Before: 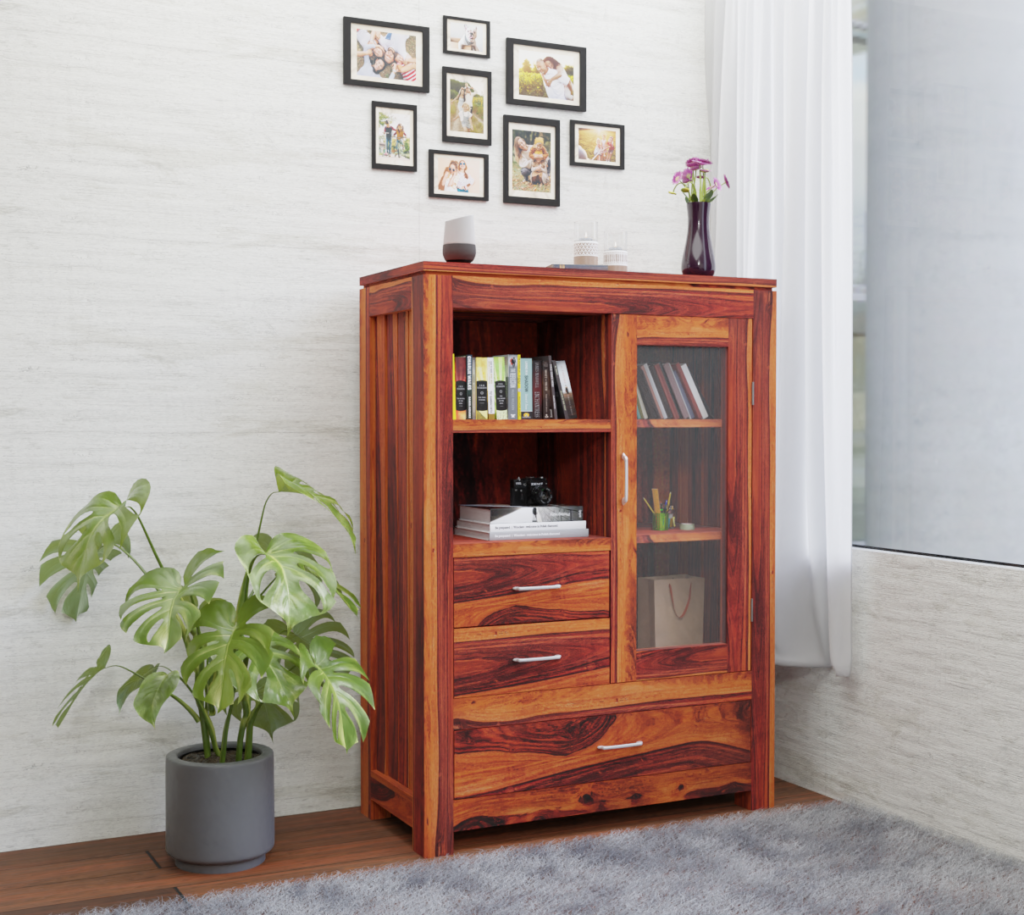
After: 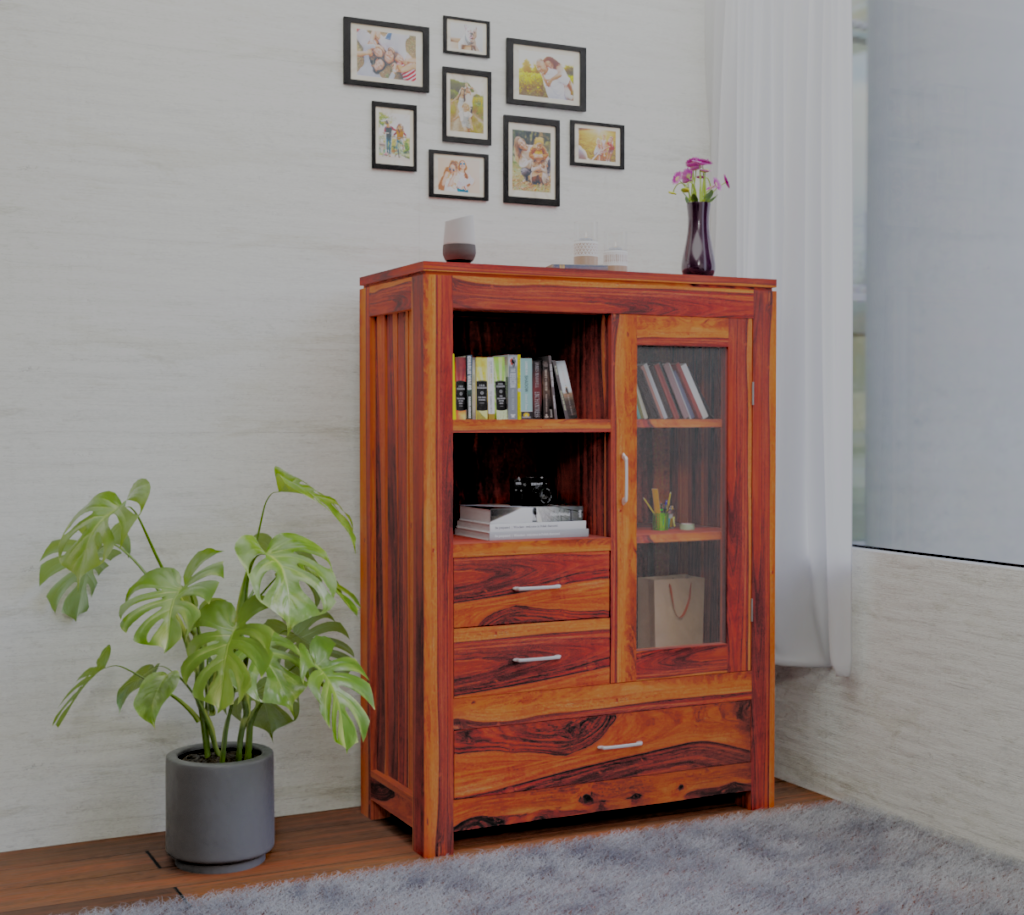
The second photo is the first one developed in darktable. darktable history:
filmic rgb: middle gray luminance 3.71%, black relative exposure -6 EV, white relative exposure 6.33 EV, dynamic range scaling 21.91%, target black luminance 0%, hardness 2.34, latitude 45.63%, contrast 0.774, highlights saturation mix 99.16%, shadows ↔ highlights balance 0.143%
exposure: black level correction 0.002, exposure -0.101 EV, compensate exposure bias true, compensate highlight preservation false
haze removal: strength 0.29, distance 0.244, compatibility mode true, adaptive false
